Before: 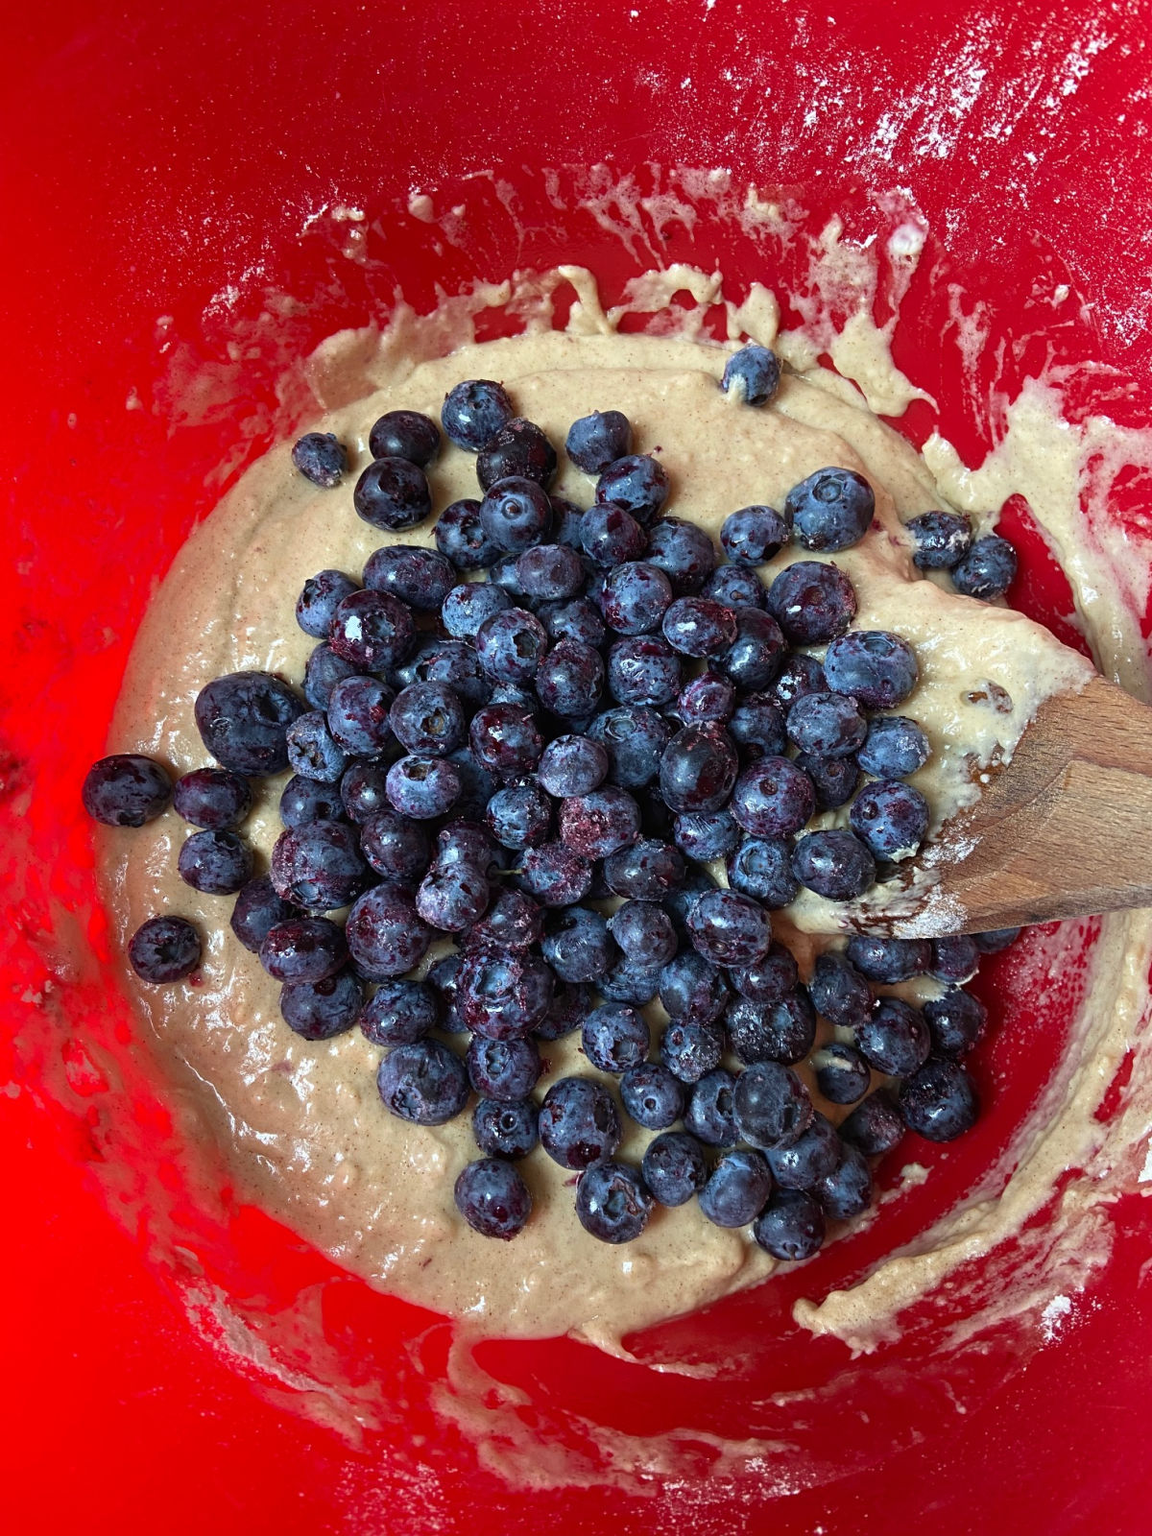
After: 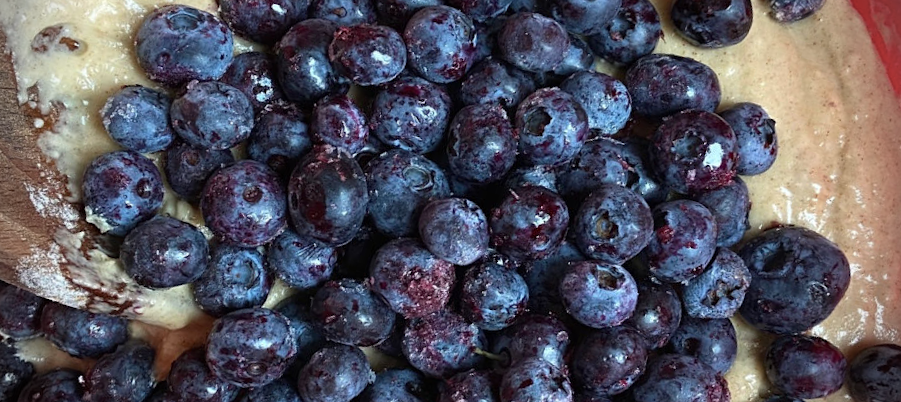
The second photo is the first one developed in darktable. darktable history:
vignetting: fall-off start 88.03%, fall-off radius 24.9%
crop and rotate: angle 16.12°, top 30.835%, bottom 35.653%
